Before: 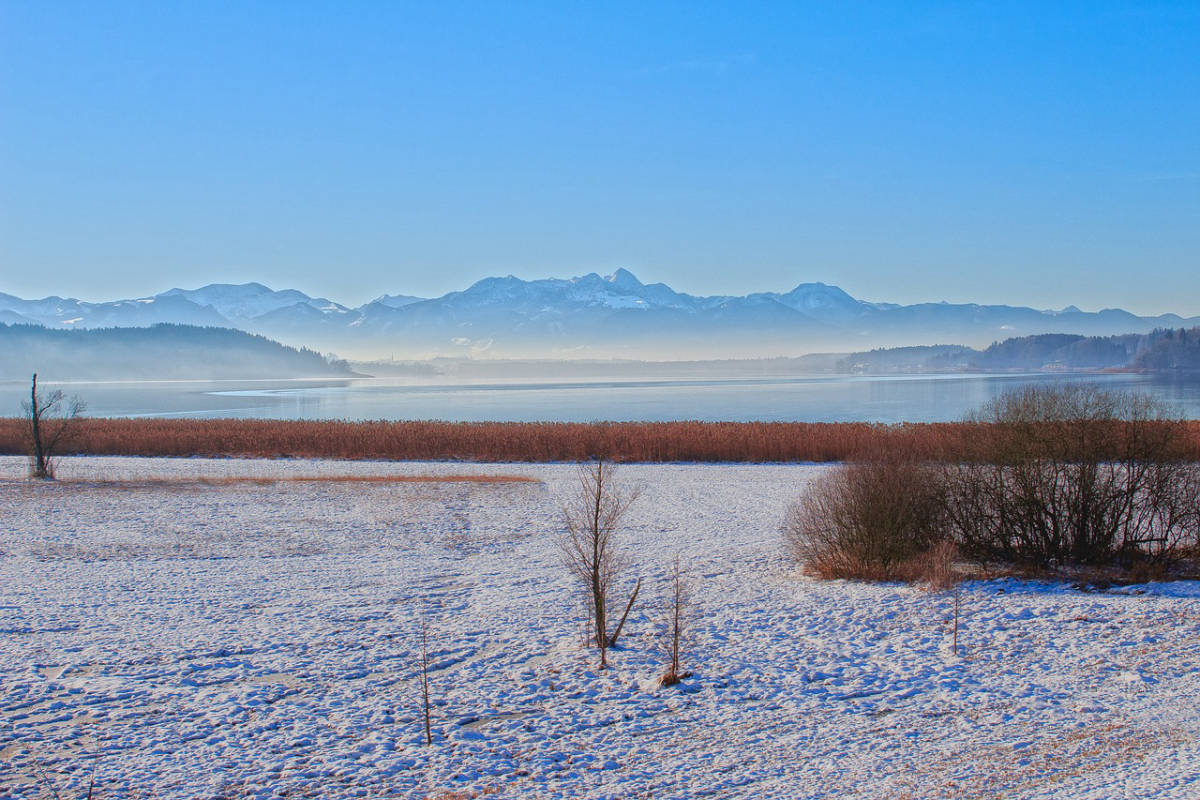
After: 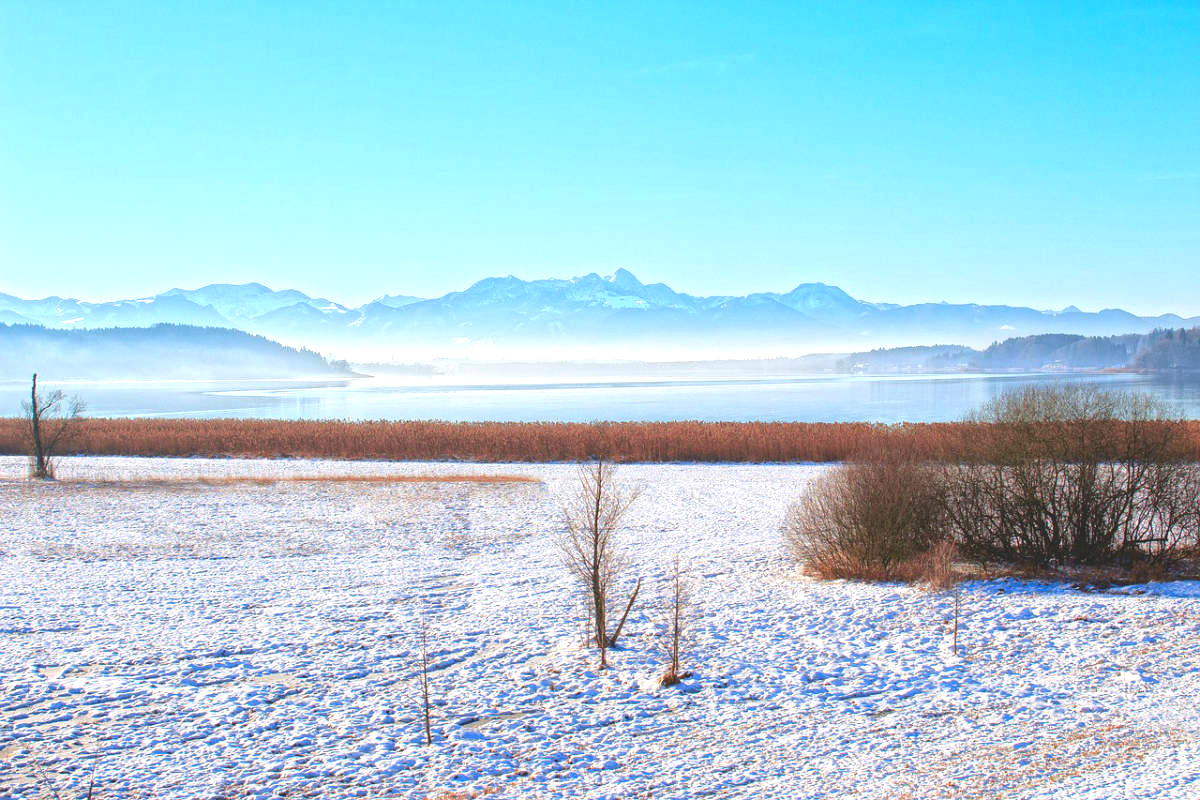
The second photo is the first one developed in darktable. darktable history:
exposure: black level correction -0.005, exposure 1.002 EV, compensate highlight preservation false
rgb curve: curves: ch2 [(0, 0) (0.567, 0.512) (1, 1)], mode RGB, independent channels
